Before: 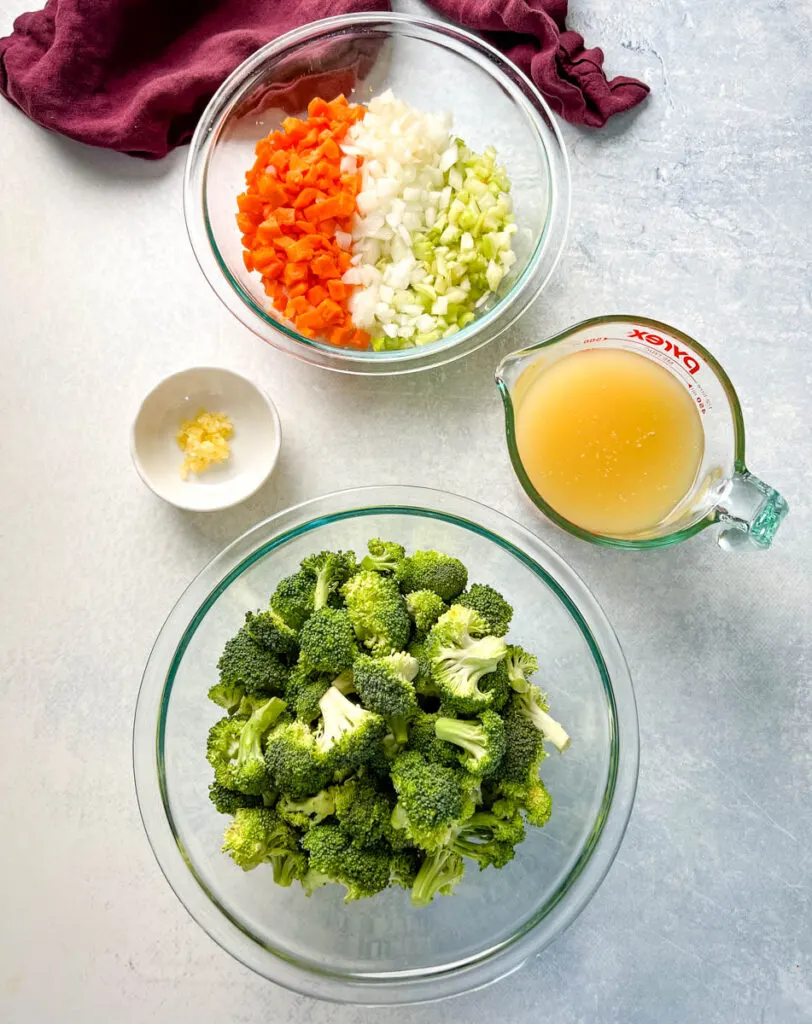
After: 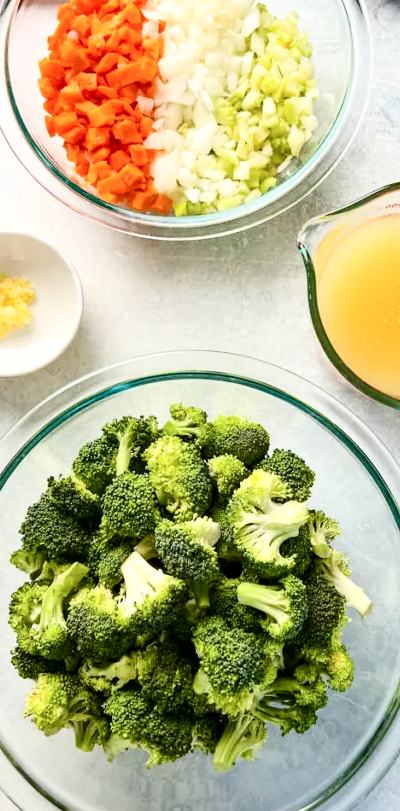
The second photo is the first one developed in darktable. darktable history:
crop and rotate: angle 0.014°, left 24.378%, top 13.213%, right 26.231%, bottom 7.476%
contrast brightness saturation: contrast 0.284
